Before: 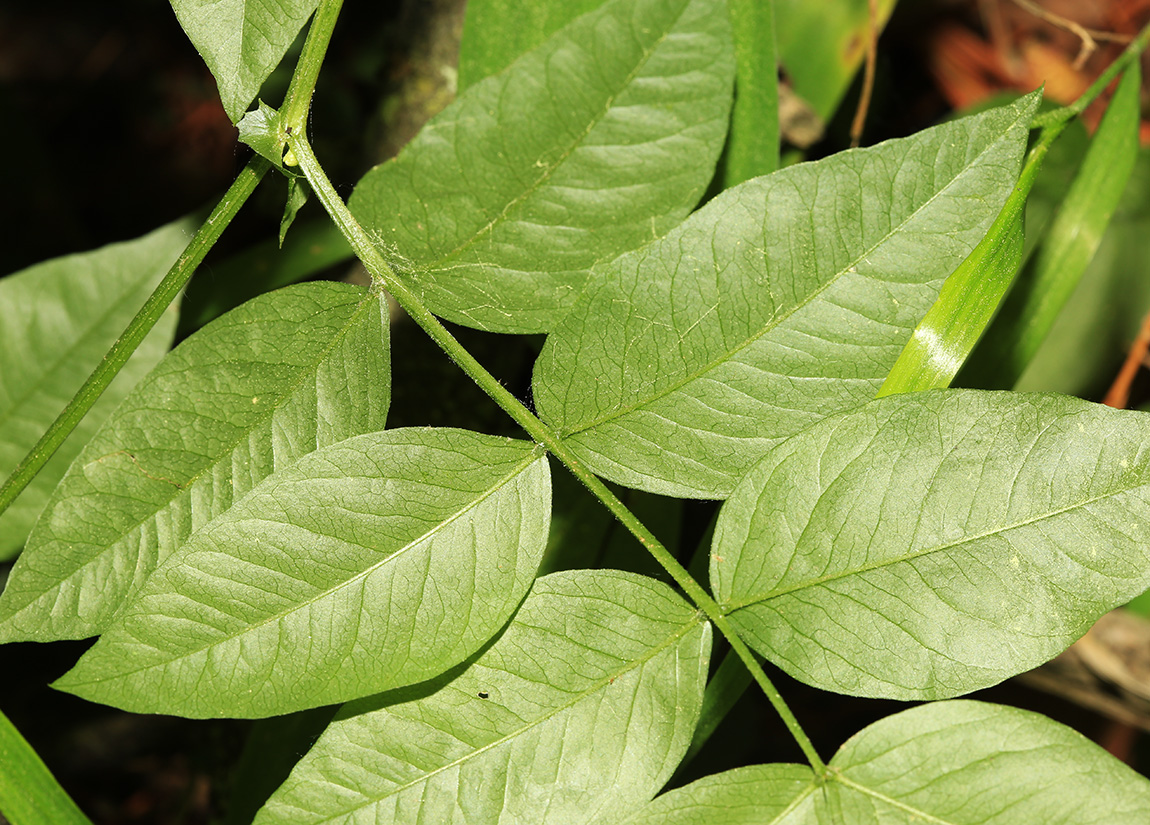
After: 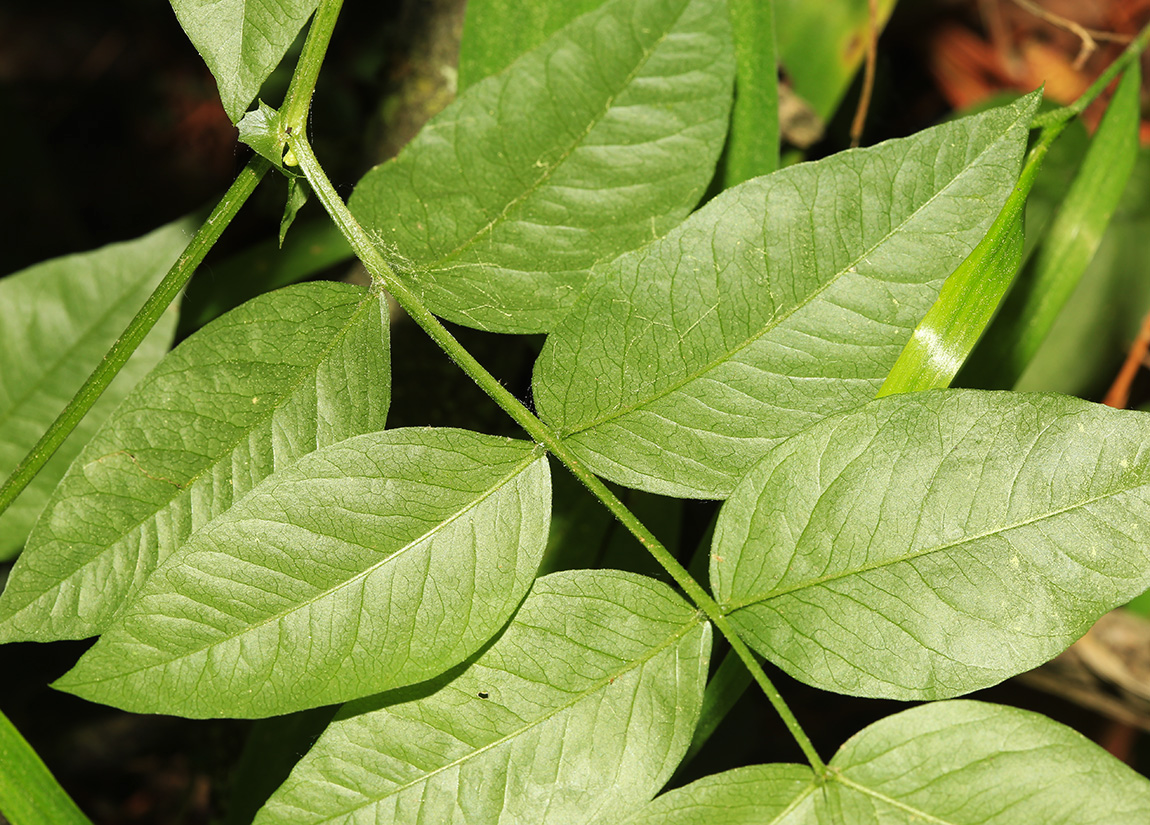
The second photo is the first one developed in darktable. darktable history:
tone equalizer: edges refinement/feathering 500, mask exposure compensation -1.57 EV, preserve details guided filter
local contrast: mode bilateral grid, contrast 10, coarseness 25, detail 115%, midtone range 0.2
contrast brightness saturation: contrast -0.018, brightness -0.005, saturation 0.025
